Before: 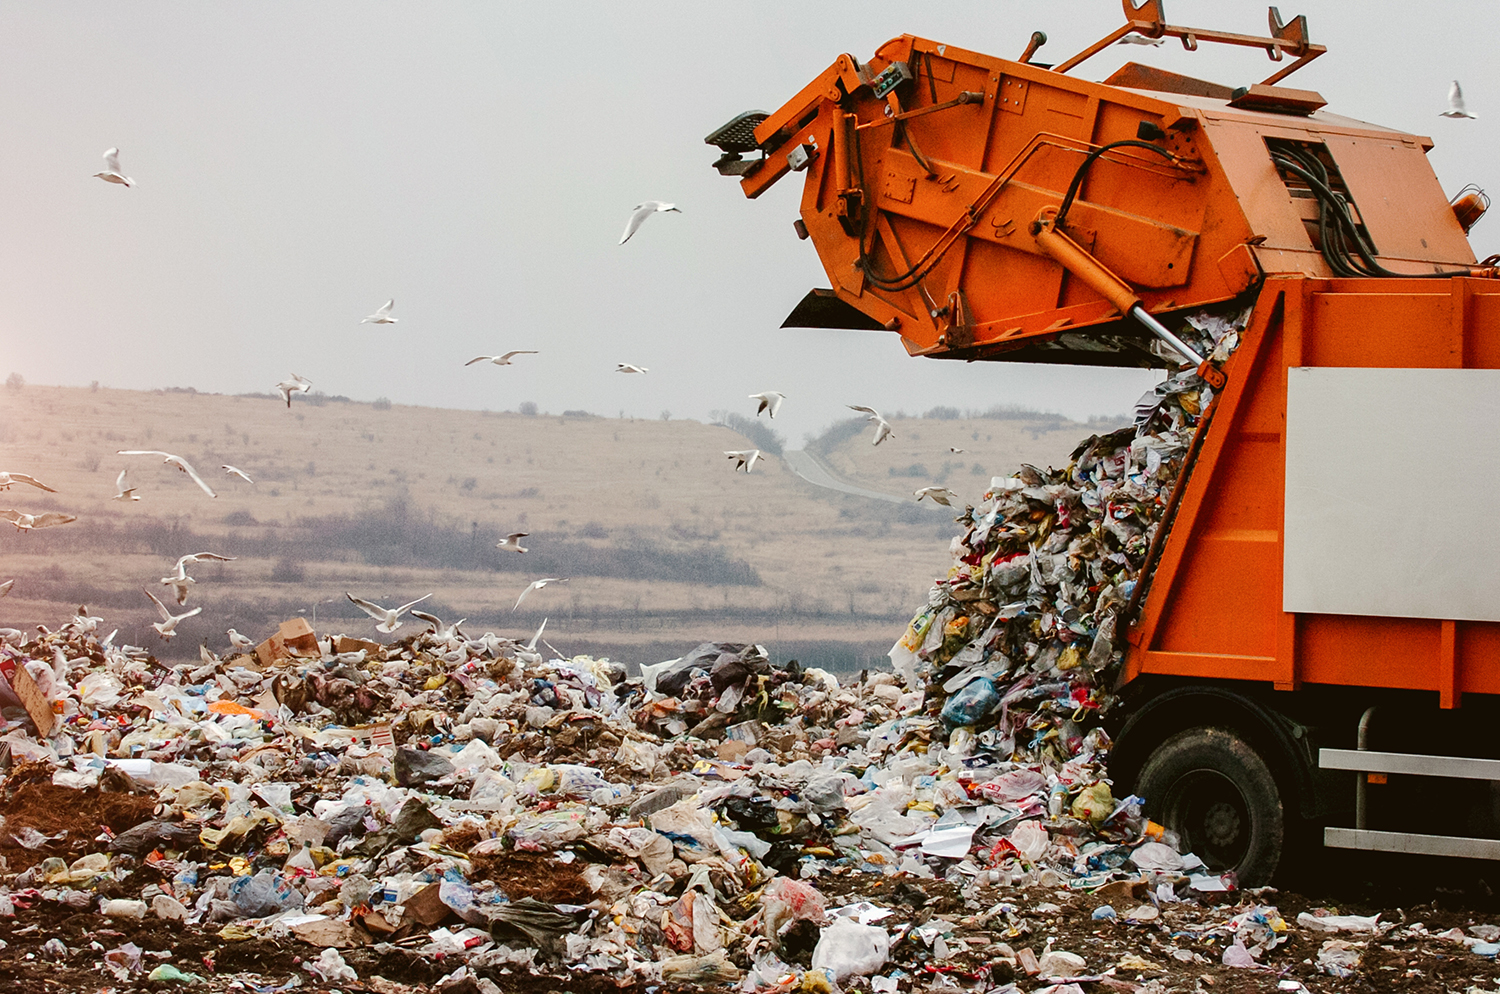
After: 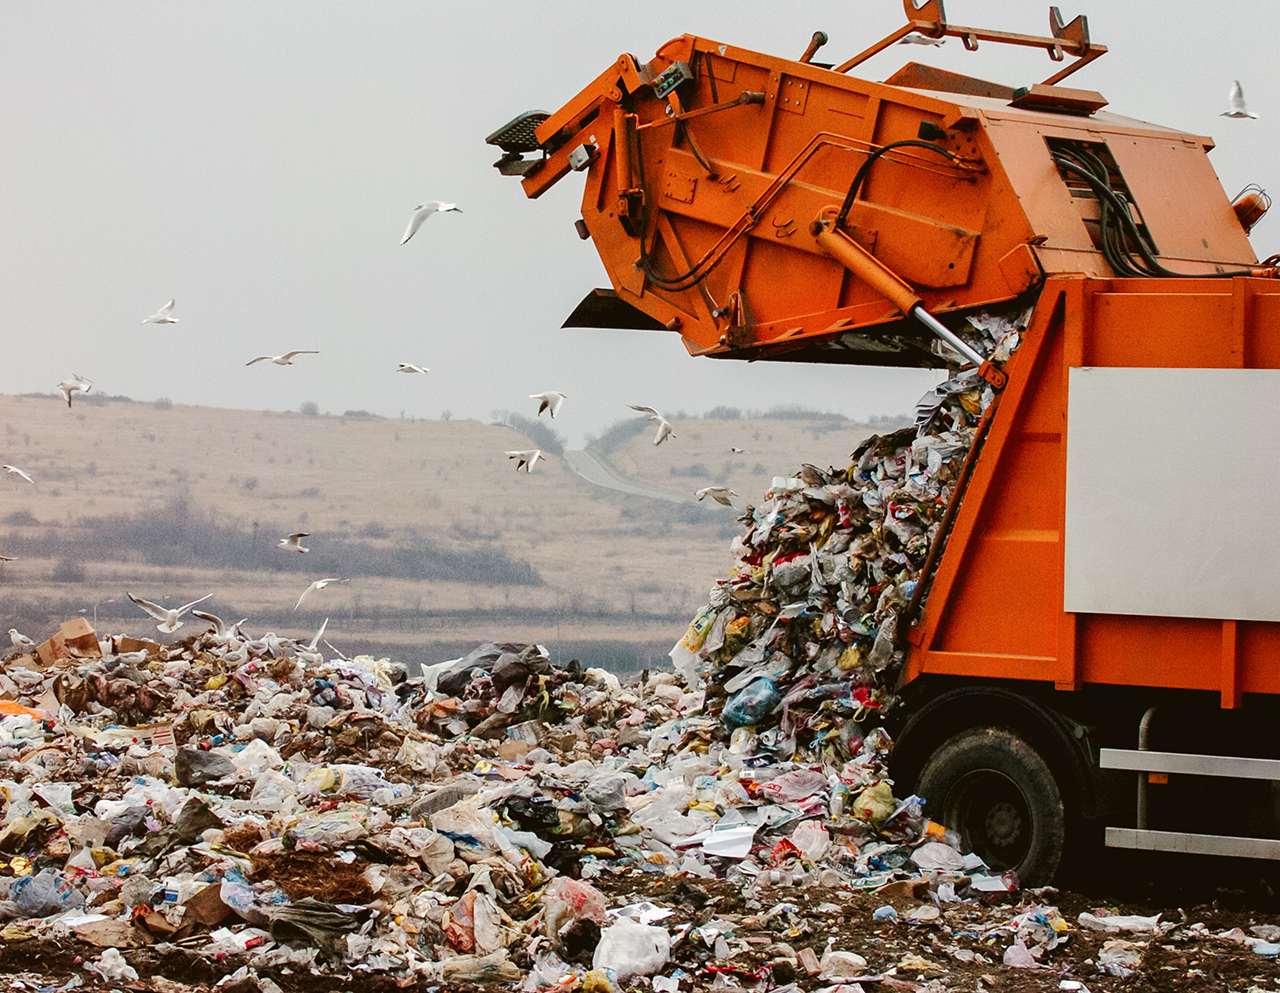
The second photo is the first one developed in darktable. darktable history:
crop and rotate: left 14.64%
